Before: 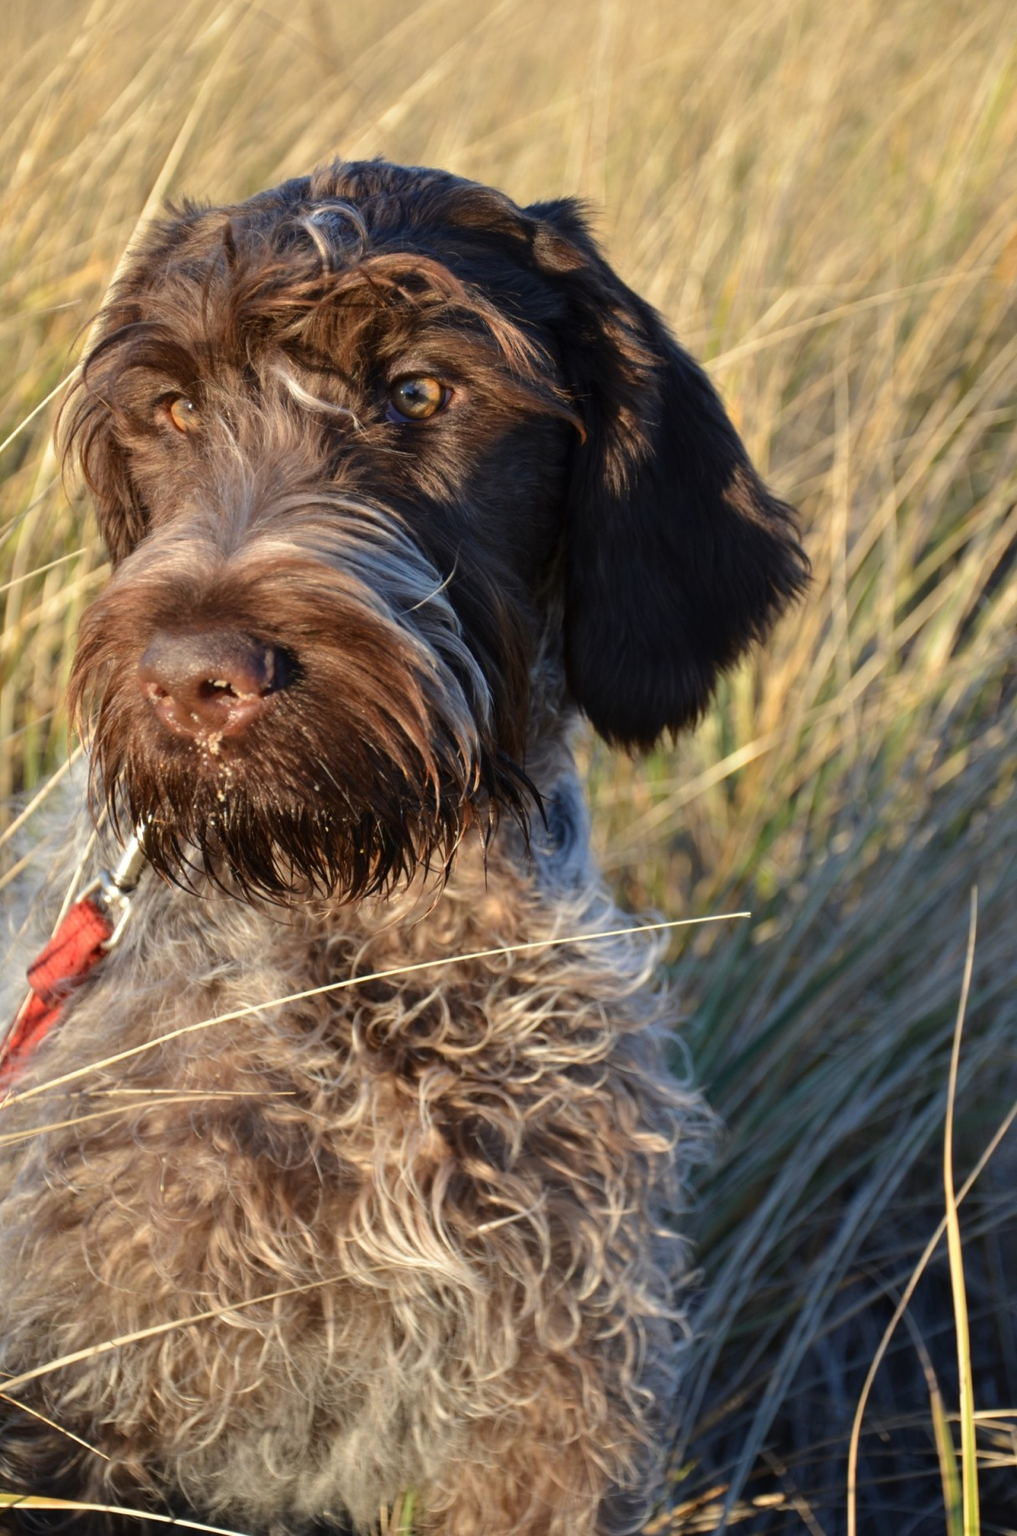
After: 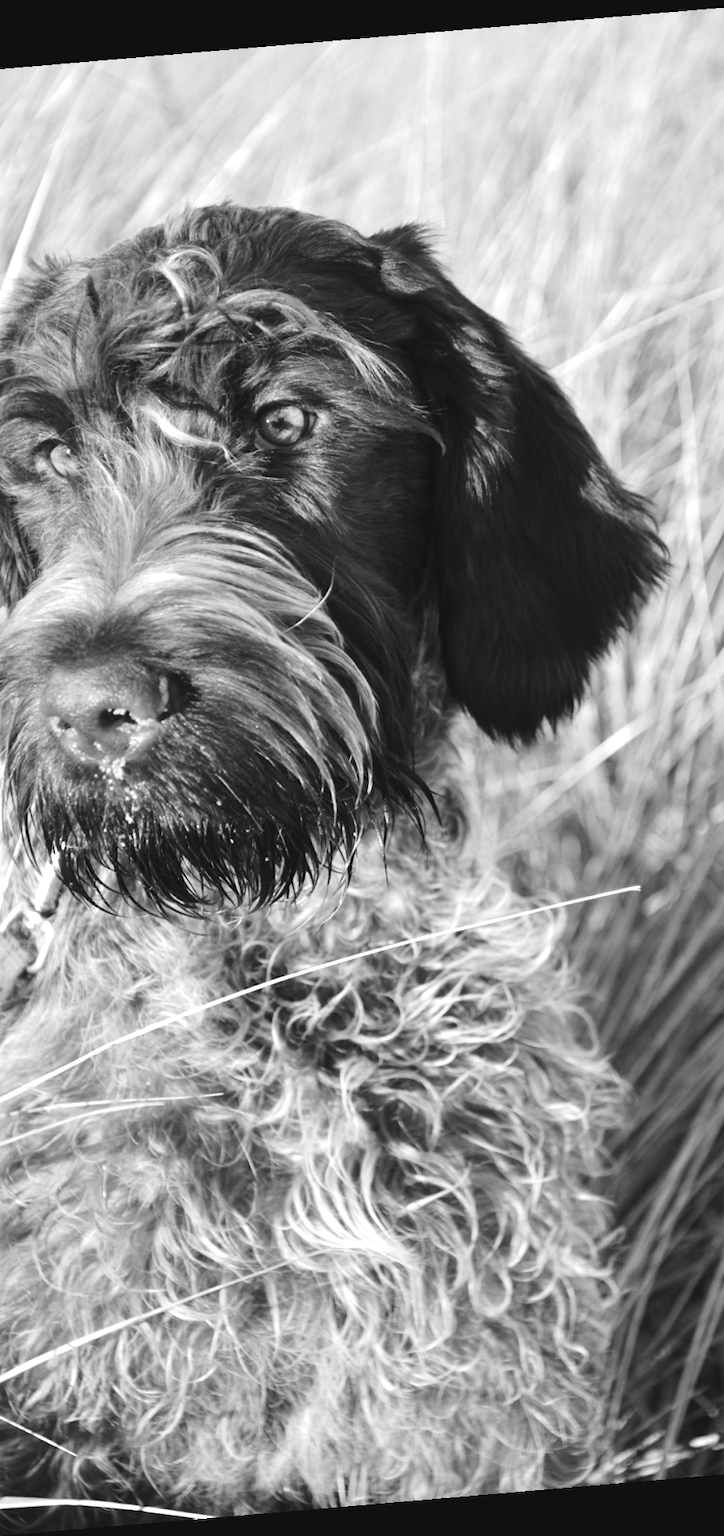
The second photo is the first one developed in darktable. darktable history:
monochrome: size 1
tone curve: curves: ch0 [(0, 0) (0.087, 0.054) (0.281, 0.245) (0.506, 0.526) (0.8, 0.824) (0.994, 0.955)]; ch1 [(0, 0) (0.27, 0.195) (0.406, 0.435) (0.452, 0.474) (0.495, 0.5) (0.514, 0.508) (0.563, 0.584) (0.654, 0.689) (1, 1)]; ch2 [(0, 0) (0.269, 0.299) (0.459, 0.441) (0.498, 0.499) (0.523, 0.52) (0.551, 0.549) (0.633, 0.625) (0.659, 0.681) (0.718, 0.764) (1, 1)], color space Lab, independent channels, preserve colors none
exposure: black level correction 0, exposure 1.1 EV, compensate exposure bias true, compensate highlight preservation false
crop and rotate: left 13.342%, right 19.991%
rotate and perspective: rotation -4.86°, automatic cropping off
color calibration: output gray [0.246, 0.254, 0.501, 0], gray › normalize channels true, illuminant same as pipeline (D50), adaptation XYZ, x 0.346, y 0.359, gamut compression 0
color balance: lift [1.006, 0.985, 1.002, 1.015], gamma [1, 0.953, 1.008, 1.047], gain [1.076, 1.13, 1.004, 0.87]
